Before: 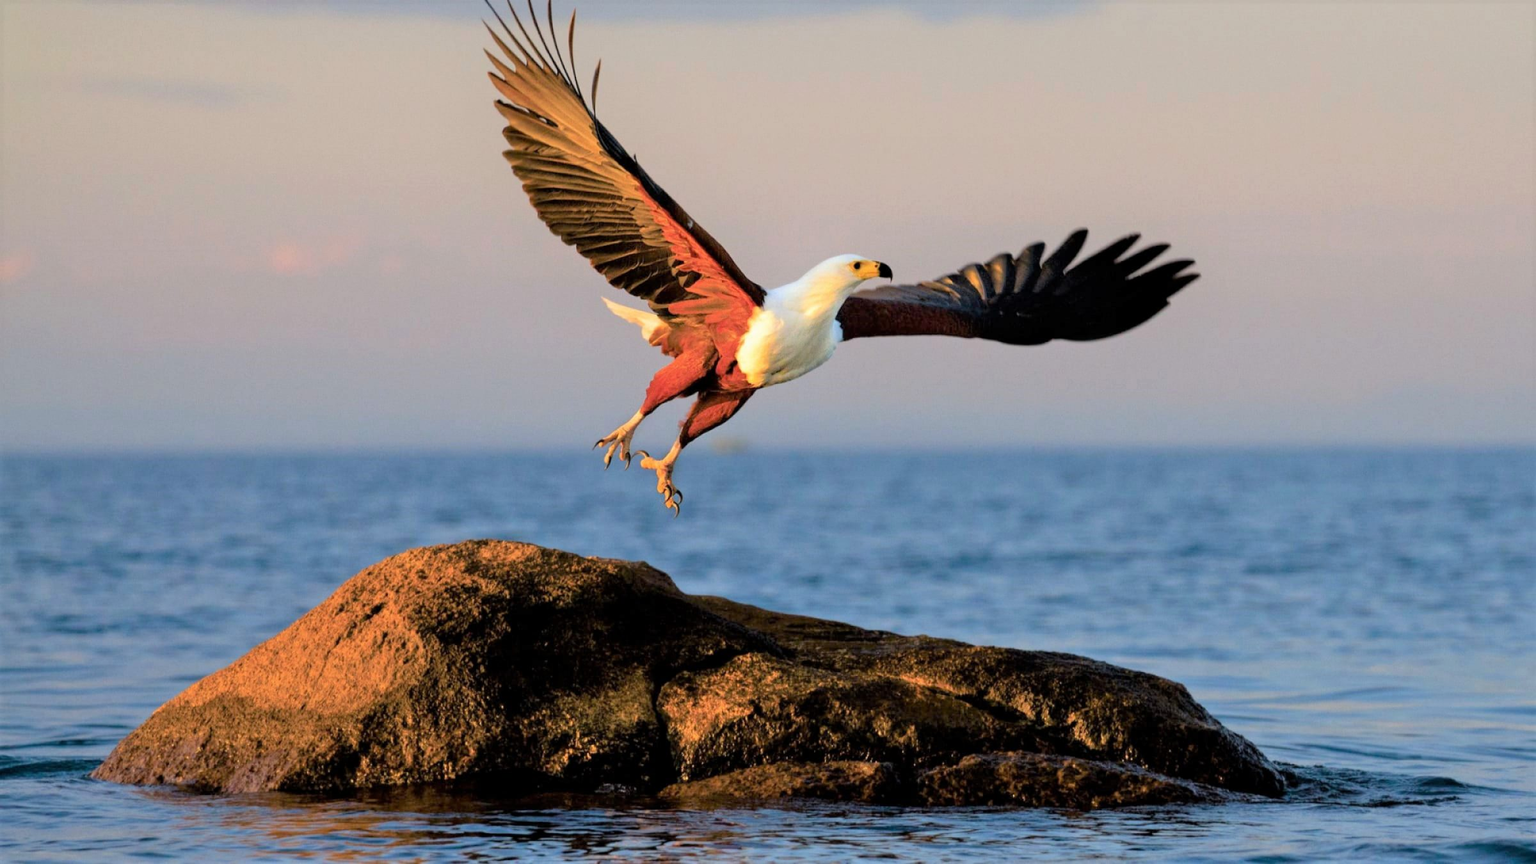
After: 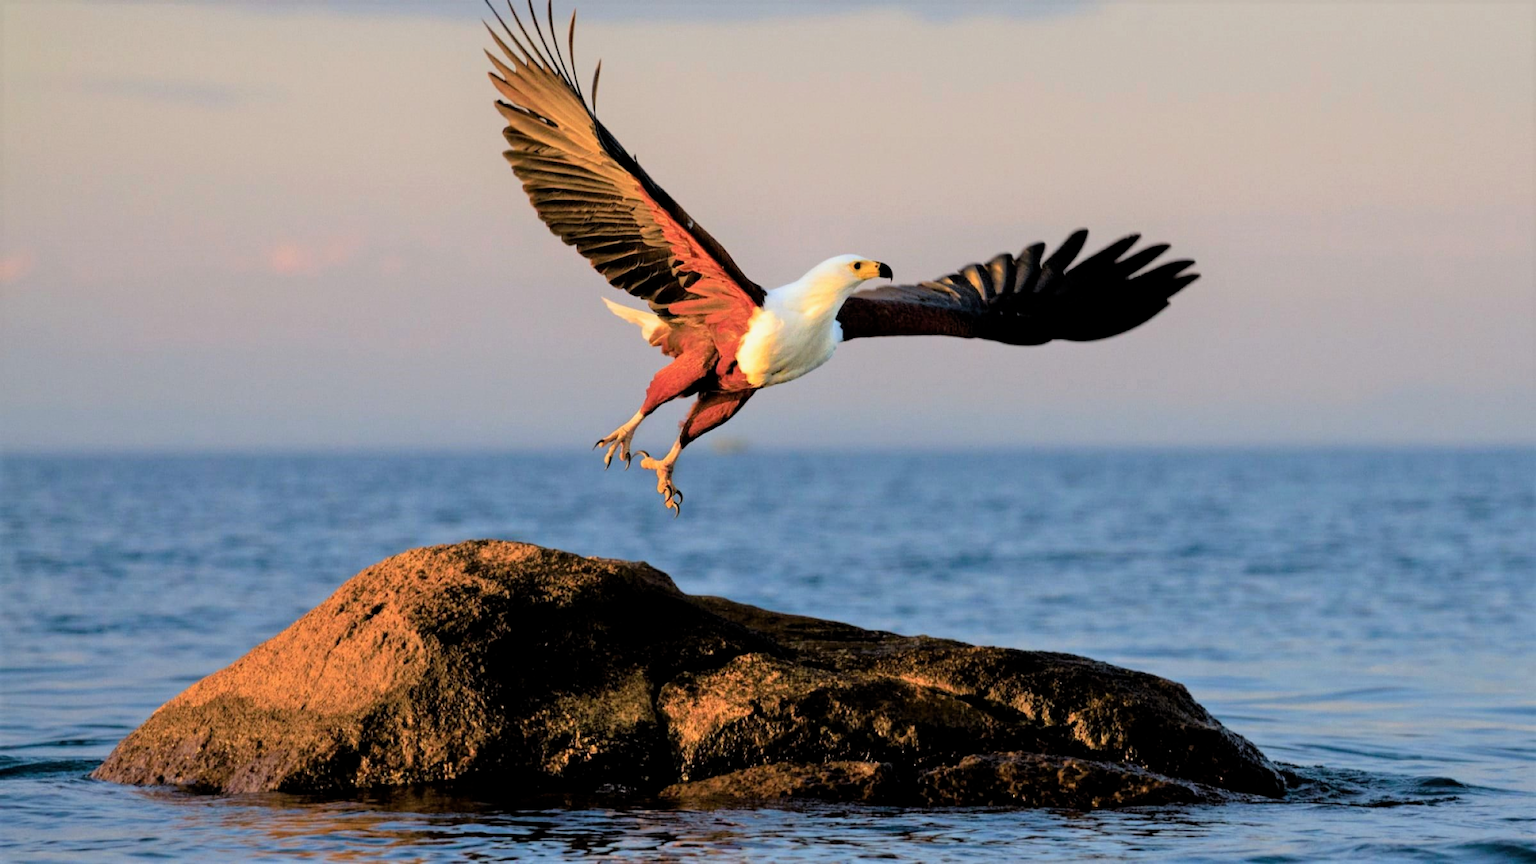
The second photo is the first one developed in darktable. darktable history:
filmic rgb: black relative exposure -12.89 EV, white relative exposure 2.8 EV, target black luminance 0%, hardness 8.59, latitude 70.2%, contrast 1.133, shadows ↔ highlights balance -0.899%
